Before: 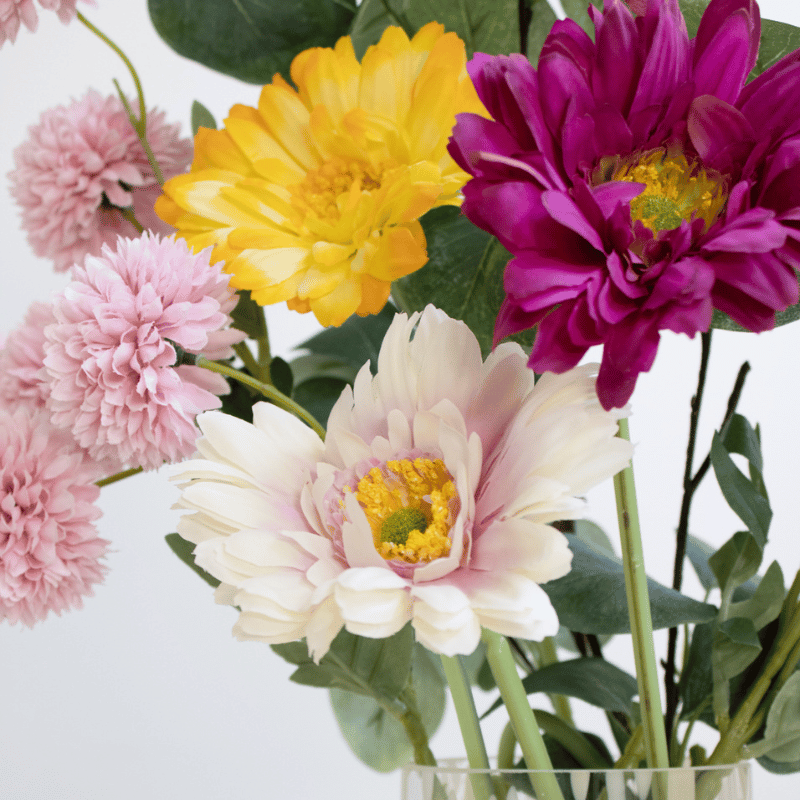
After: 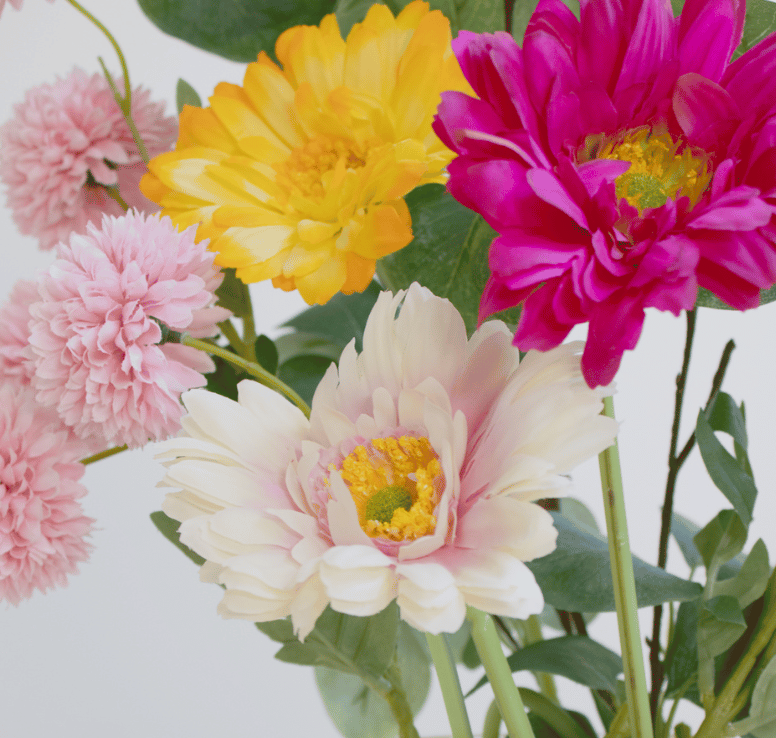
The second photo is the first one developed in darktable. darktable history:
crop: left 1.911%, top 2.819%, right 0.977%, bottom 4.866%
tone curve: curves: ch0 [(0, 0.172) (1, 0.91)], color space Lab, linked channels, preserve colors none
